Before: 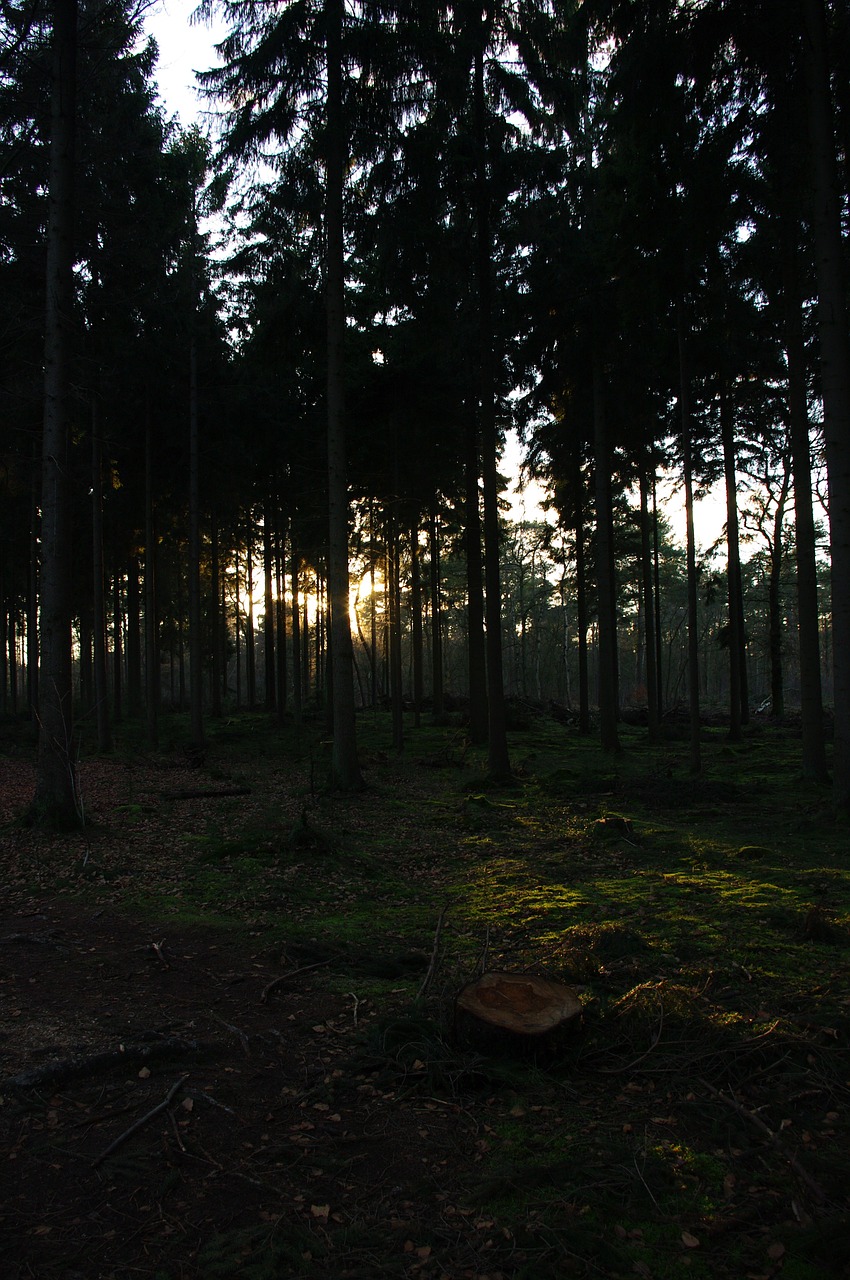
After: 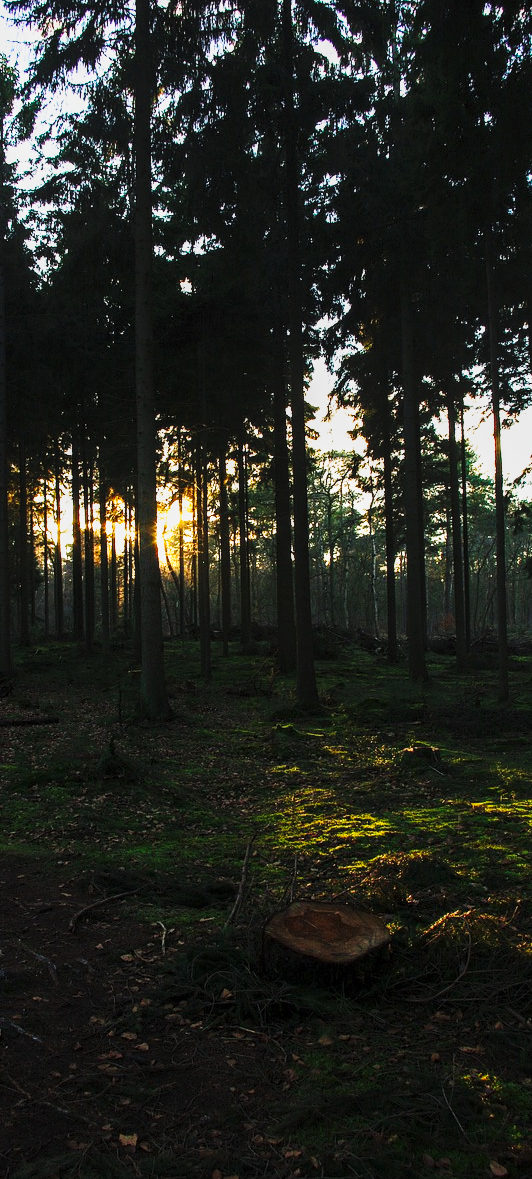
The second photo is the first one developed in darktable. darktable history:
exposure: compensate highlight preservation false
crop and rotate: left 22.82%, top 5.621%, right 14.588%, bottom 2.262%
local contrast: on, module defaults
base curve: curves: ch0 [(0, 0) (0.026, 0.03) (0.109, 0.232) (0.351, 0.748) (0.669, 0.968) (1, 1)], preserve colors none
contrast brightness saturation: contrast 0.202, brightness 0.167, saturation 0.23
